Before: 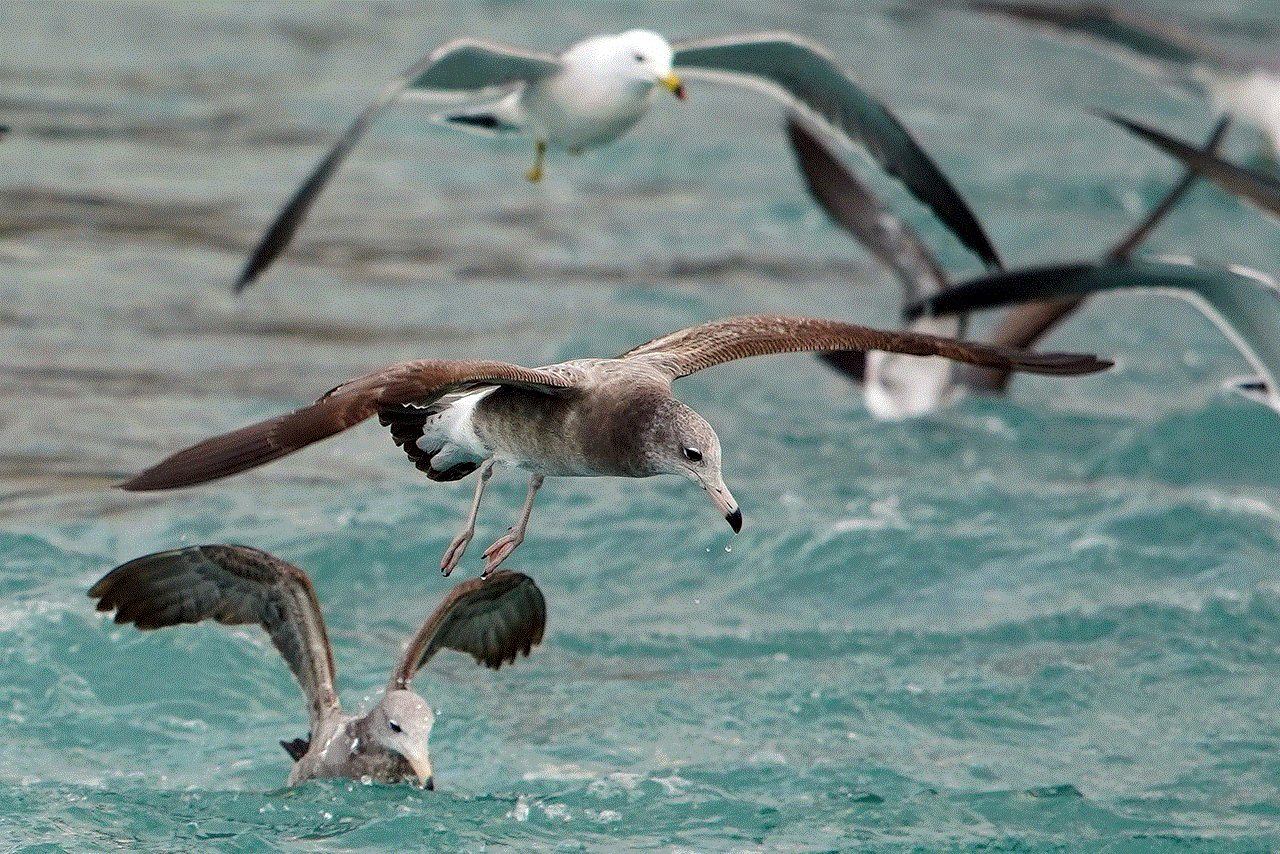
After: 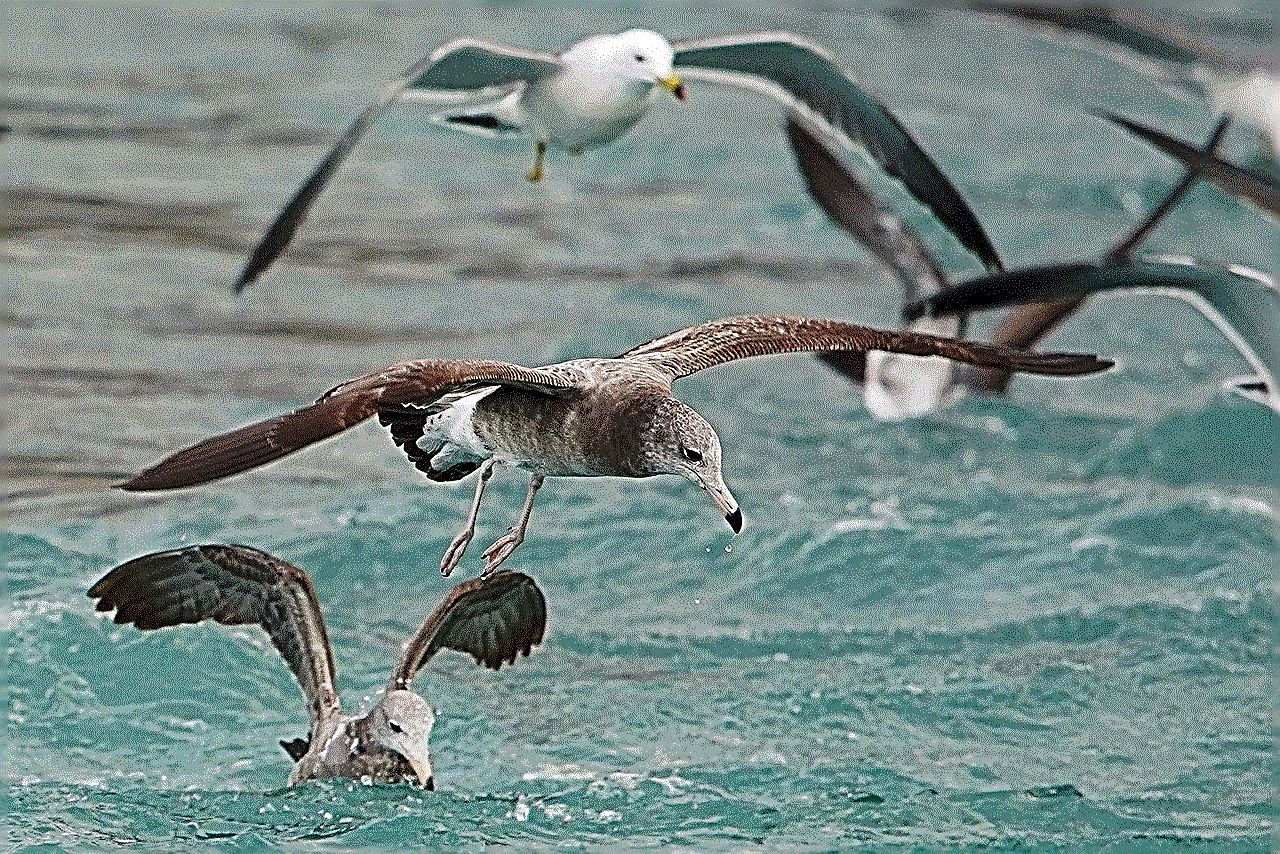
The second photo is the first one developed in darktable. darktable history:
sharpen: radius 3.182, amount 1.731
